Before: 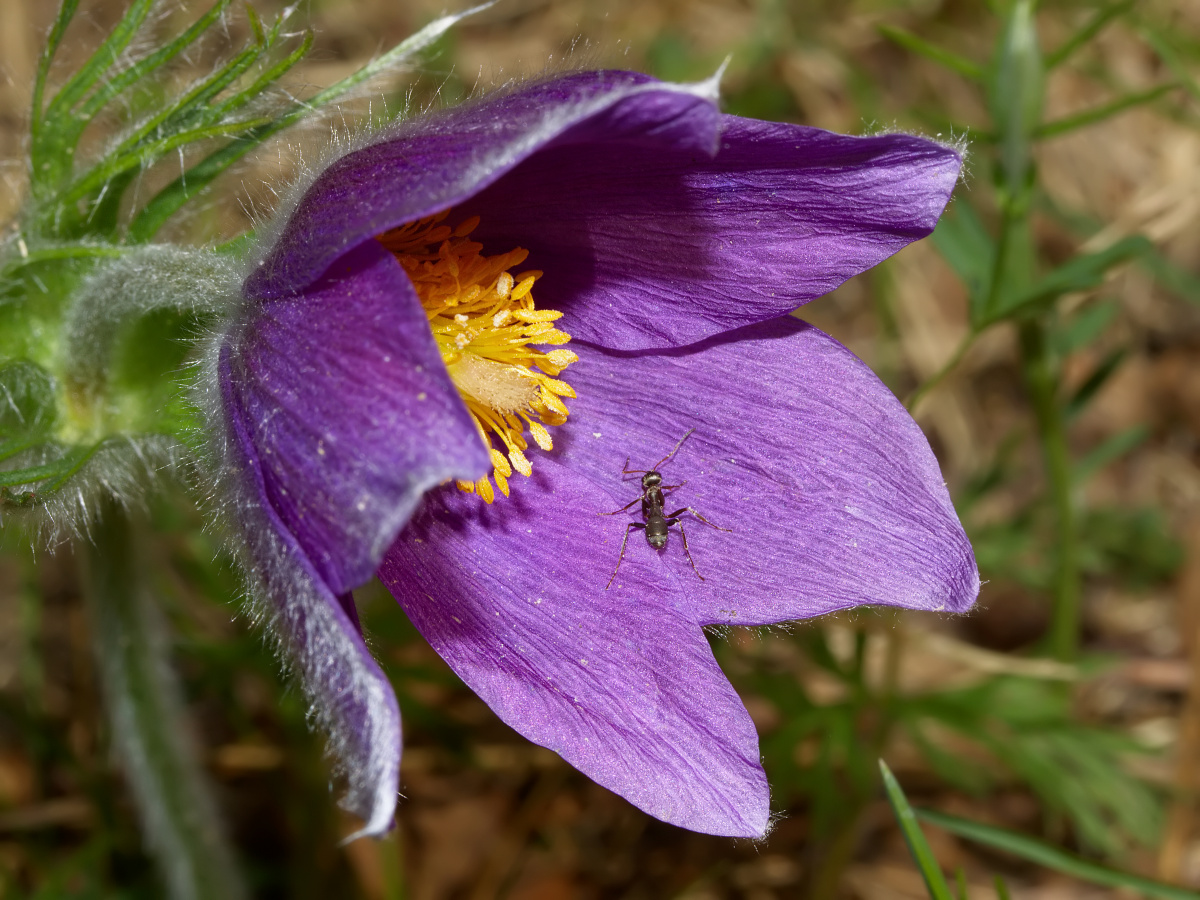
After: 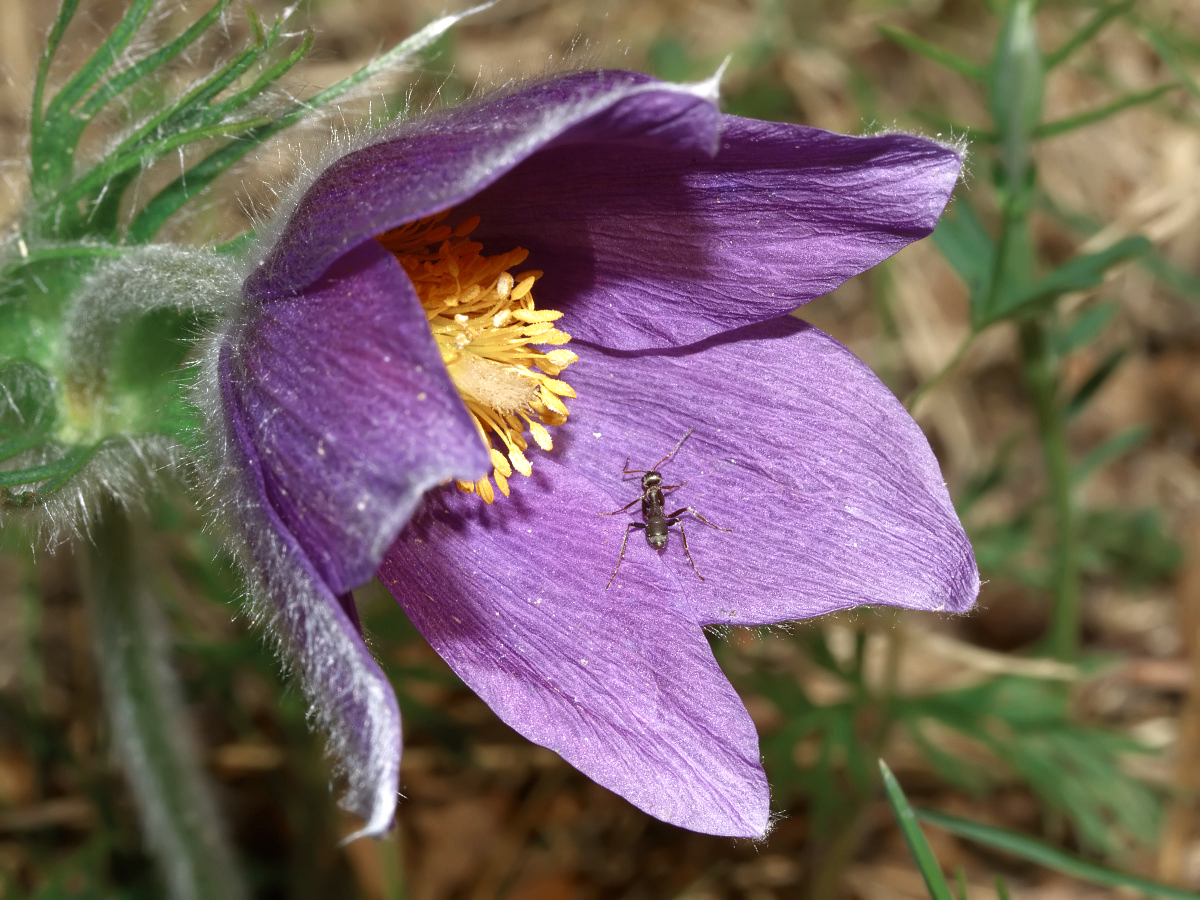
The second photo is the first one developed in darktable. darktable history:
exposure: black level correction 0, exposure 0.5 EV, compensate exposure bias true, compensate highlight preservation false
color zones: curves: ch0 [(0, 0.5) (0.125, 0.4) (0.25, 0.5) (0.375, 0.4) (0.5, 0.4) (0.625, 0.35) (0.75, 0.35) (0.875, 0.5)]; ch1 [(0, 0.35) (0.125, 0.45) (0.25, 0.35) (0.375, 0.35) (0.5, 0.35) (0.625, 0.35) (0.75, 0.45) (0.875, 0.35)]; ch2 [(0, 0.6) (0.125, 0.5) (0.25, 0.5) (0.375, 0.6) (0.5, 0.6) (0.625, 0.5) (0.75, 0.5) (0.875, 0.5)]
